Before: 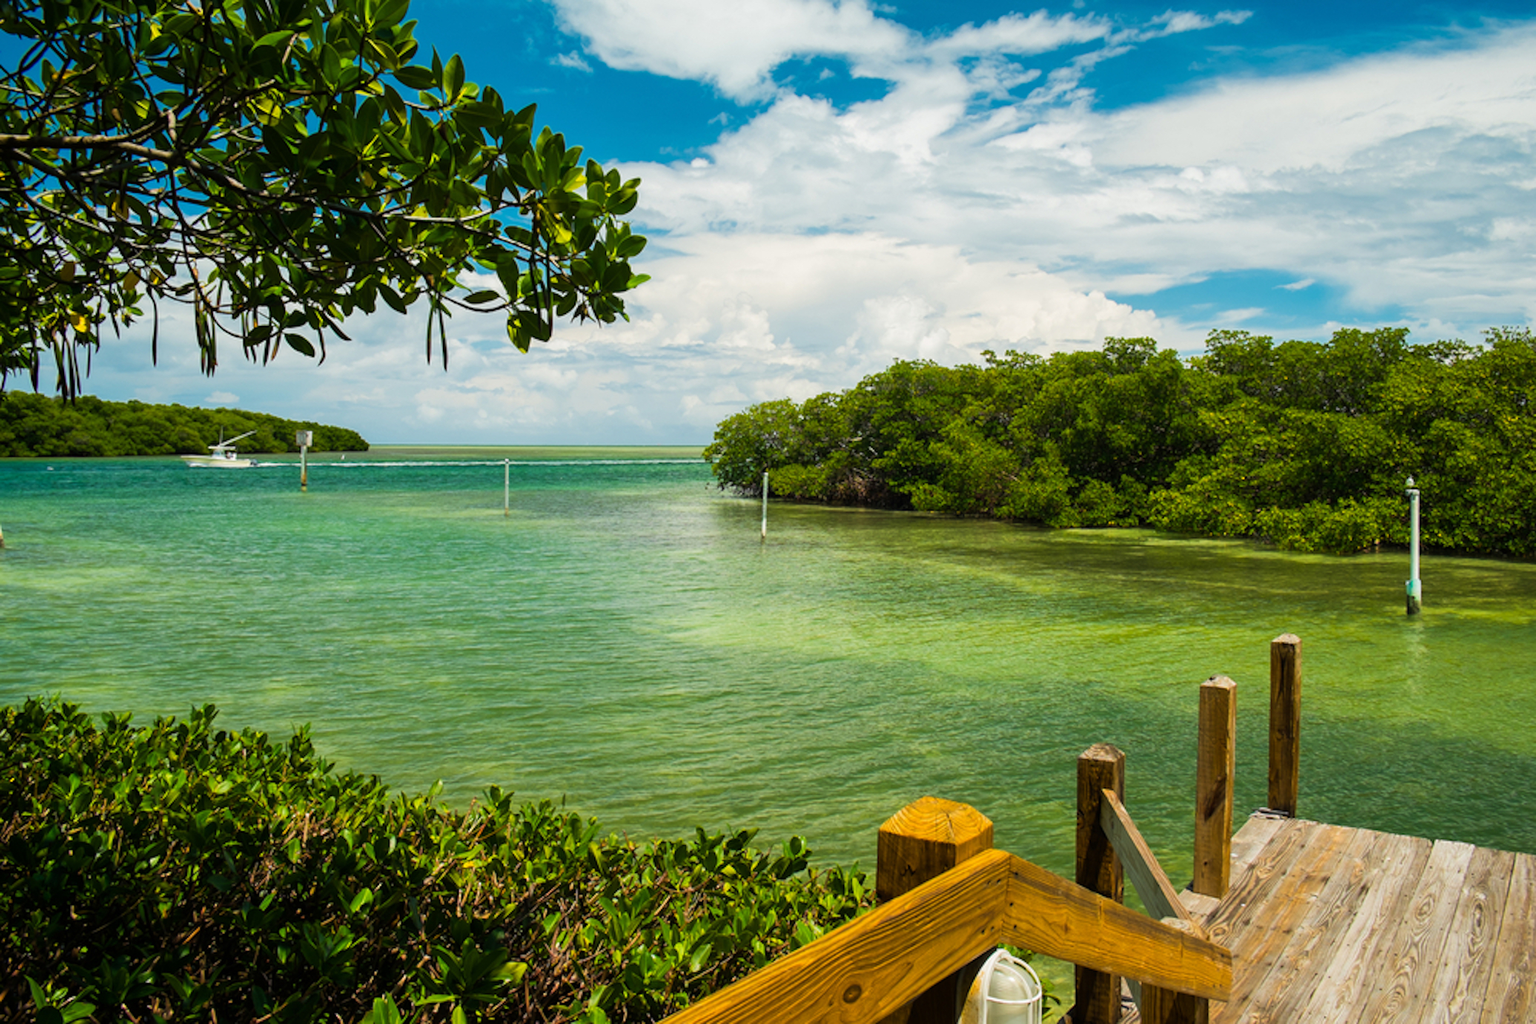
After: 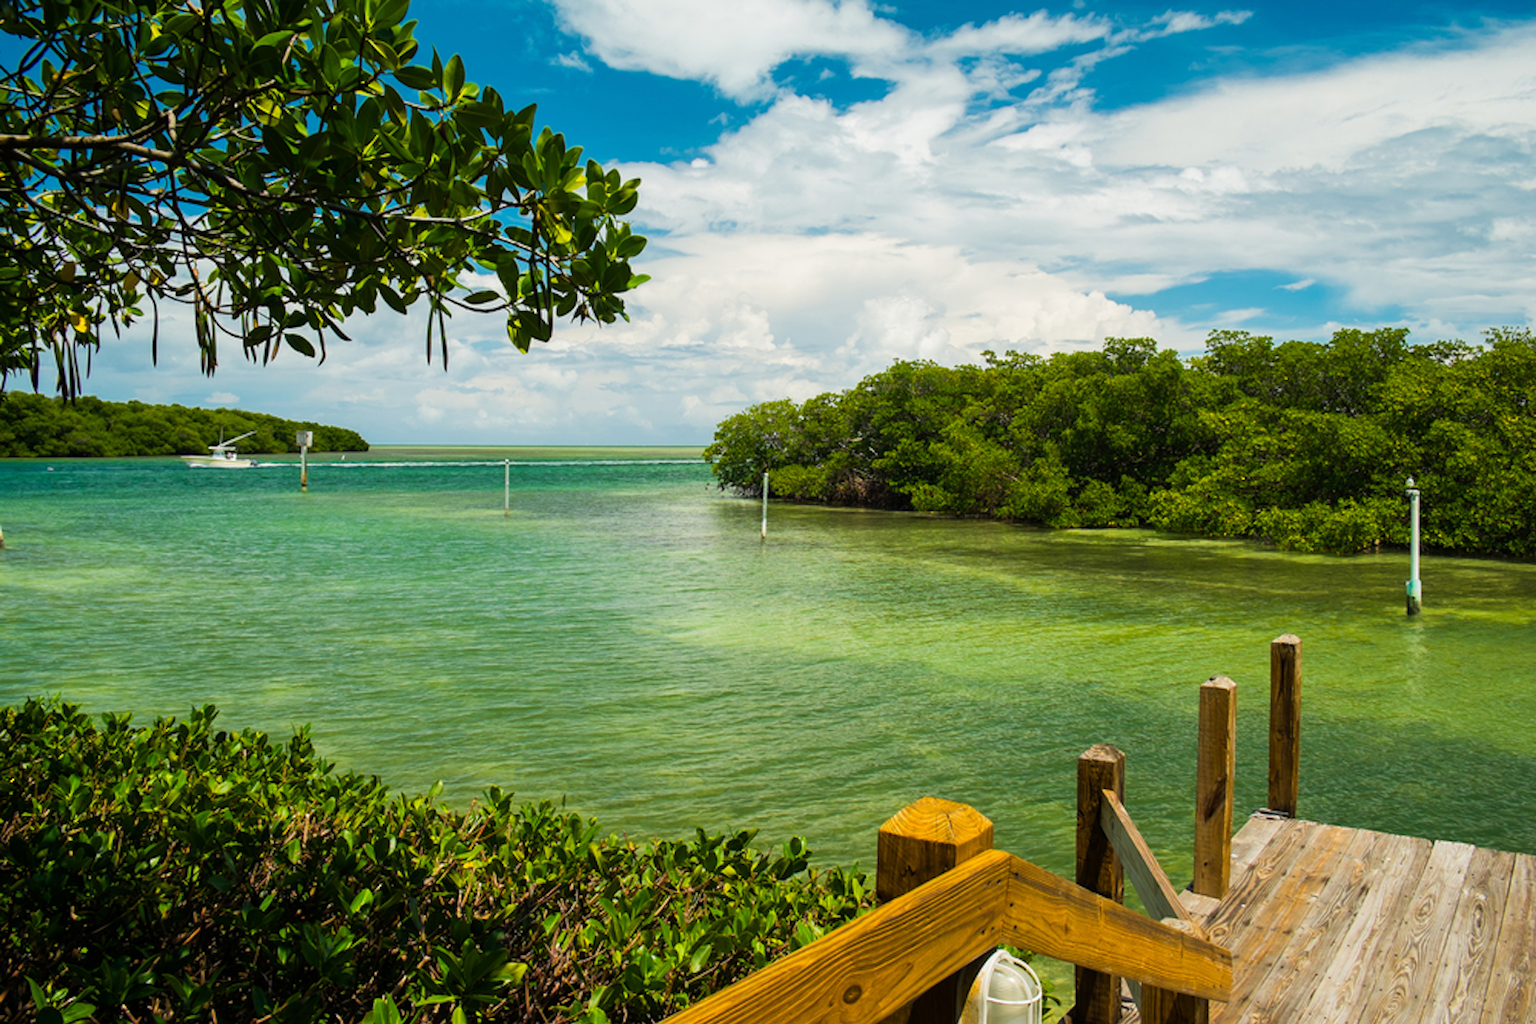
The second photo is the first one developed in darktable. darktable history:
sharpen: radius 2.918, amount 0.853, threshold 47.212
